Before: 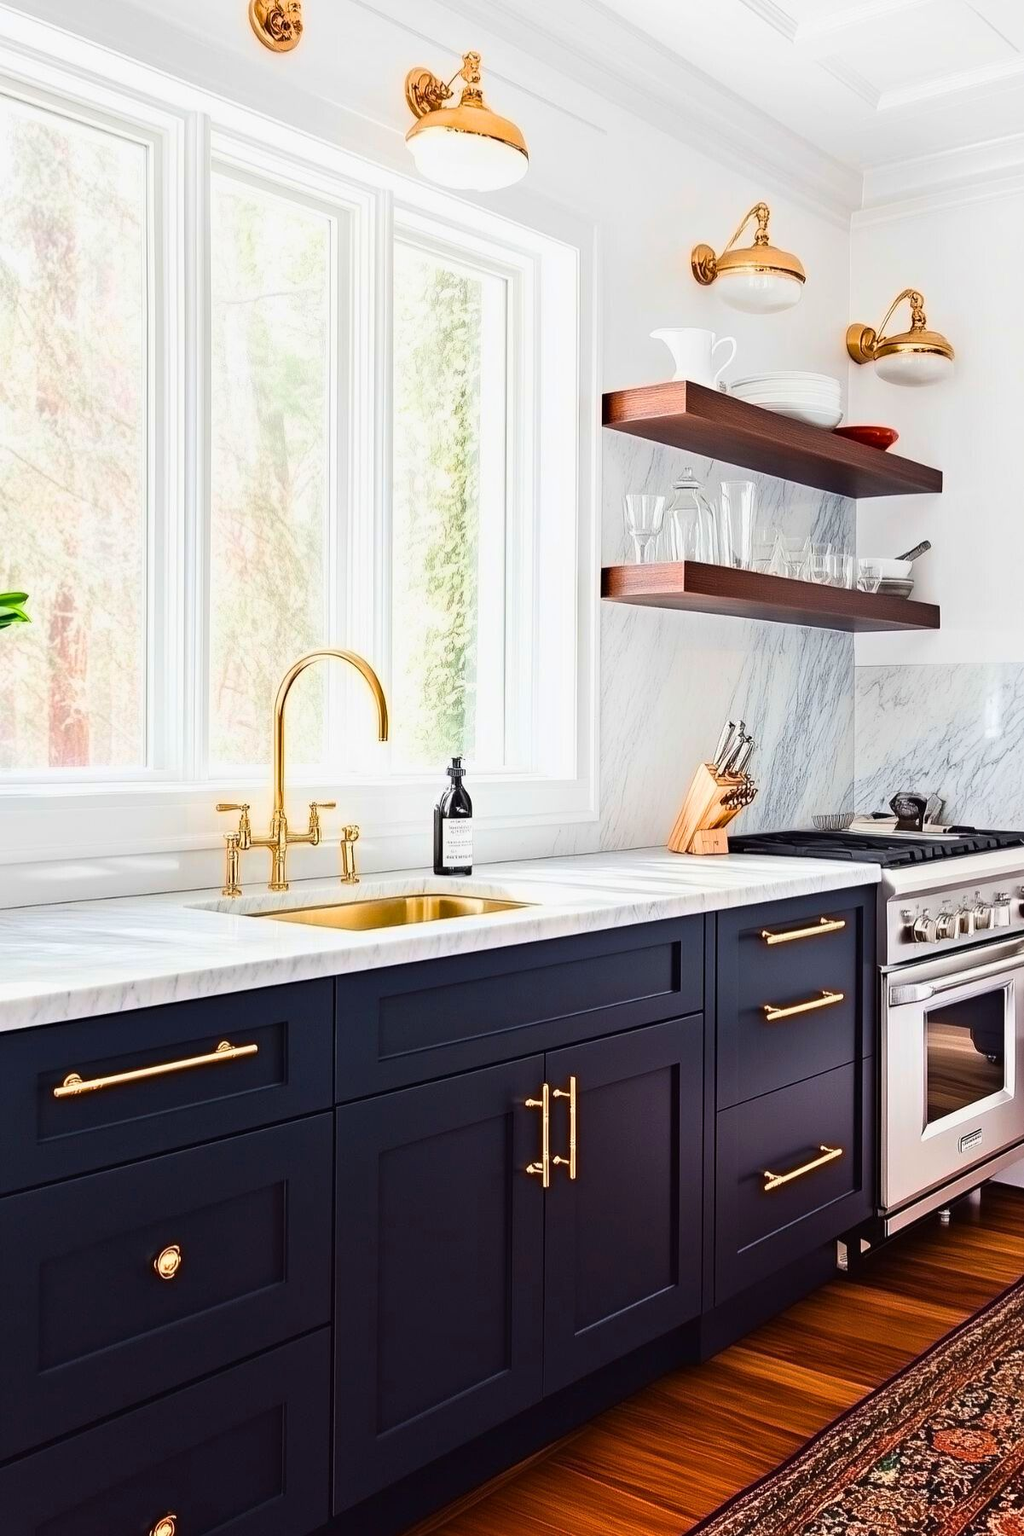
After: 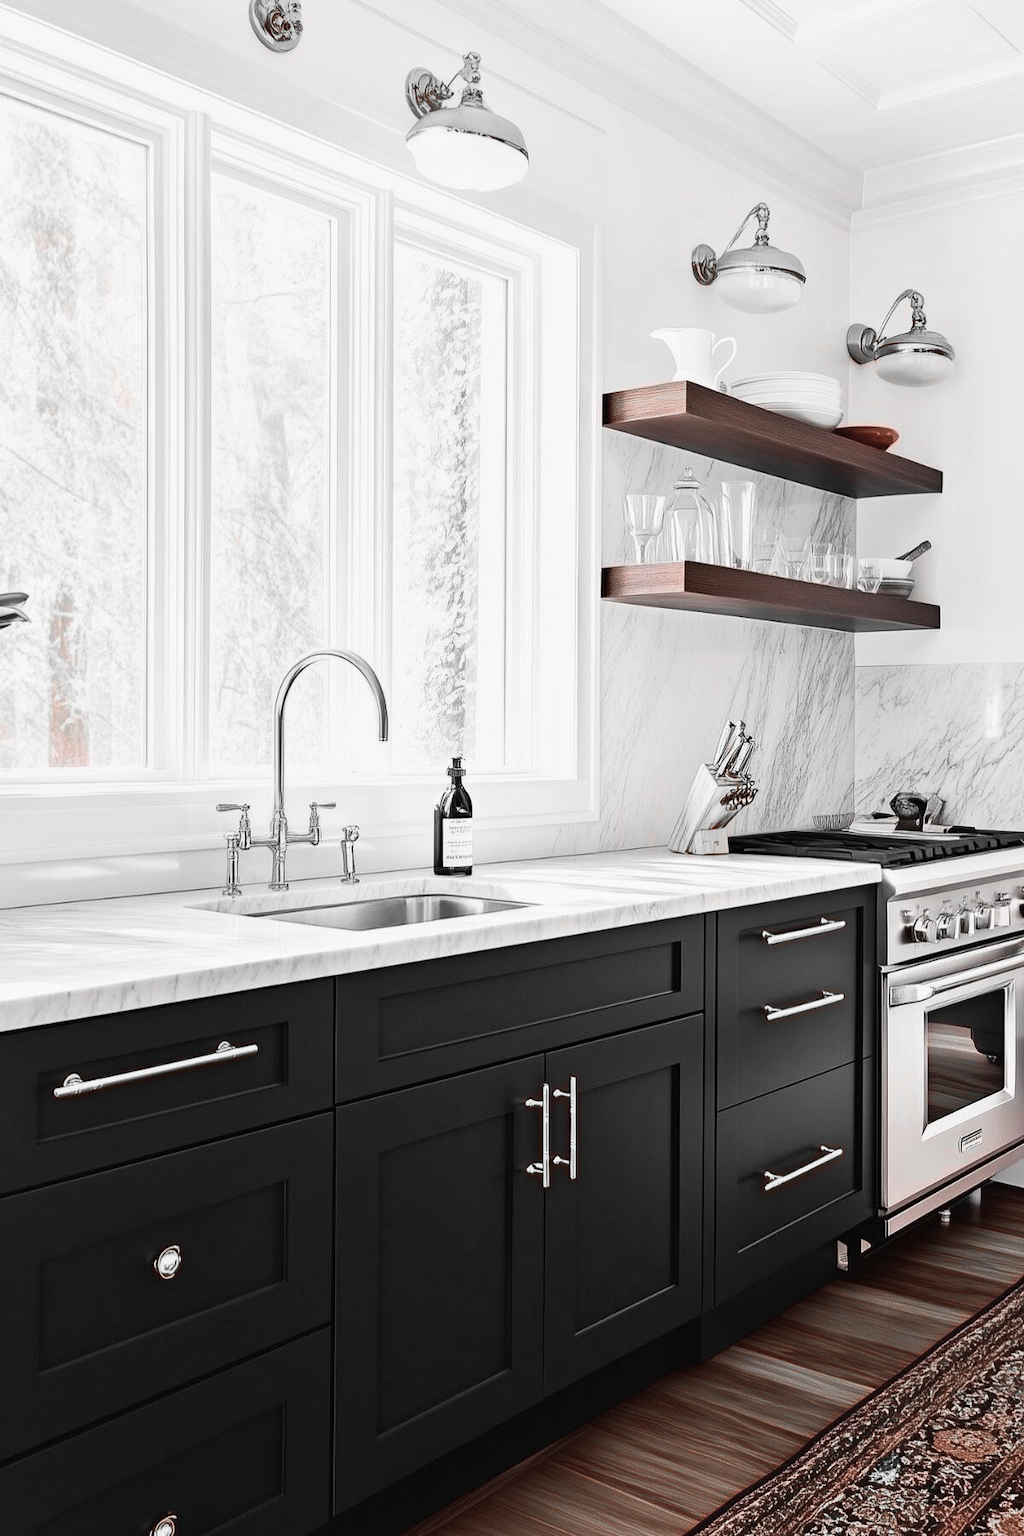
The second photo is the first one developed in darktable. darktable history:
tone equalizer: mask exposure compensation -0.487 EV
color zones: curves: ch1 [(0, 0.006) (0.094, 0.285) (0.171, 0.001) (0.429, 0.001) (0.571, 0.003) (0.714, 0.004) (0.857, 0.004) (1, 0.006)]
